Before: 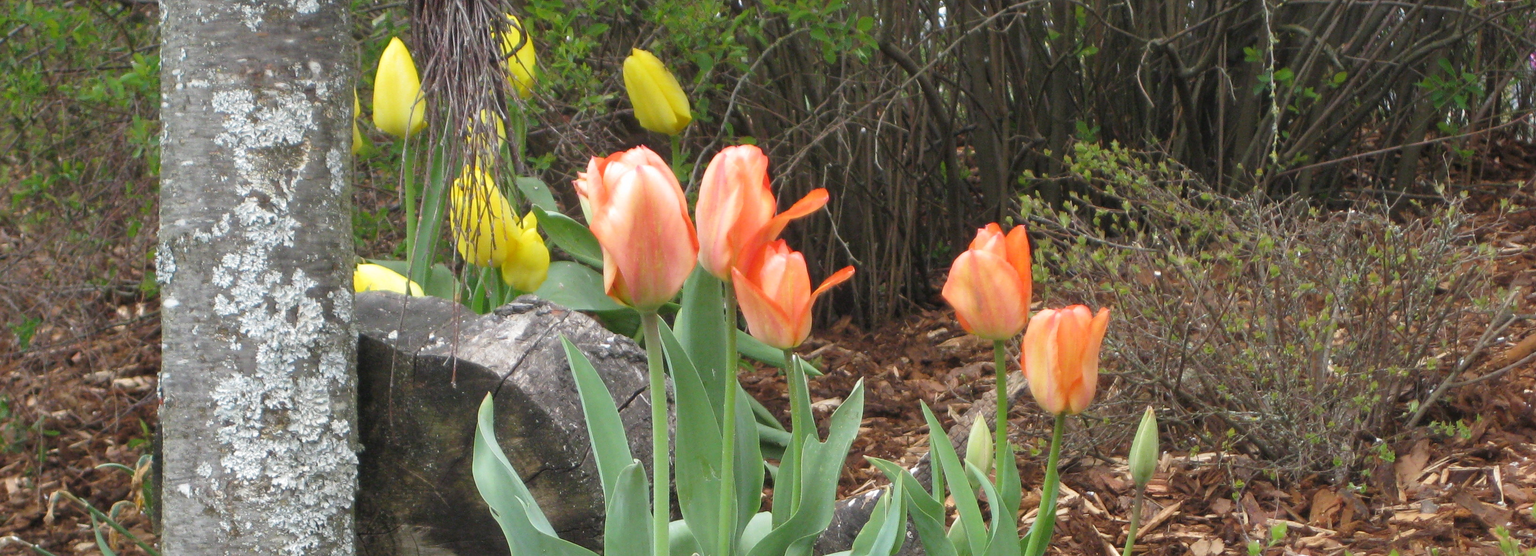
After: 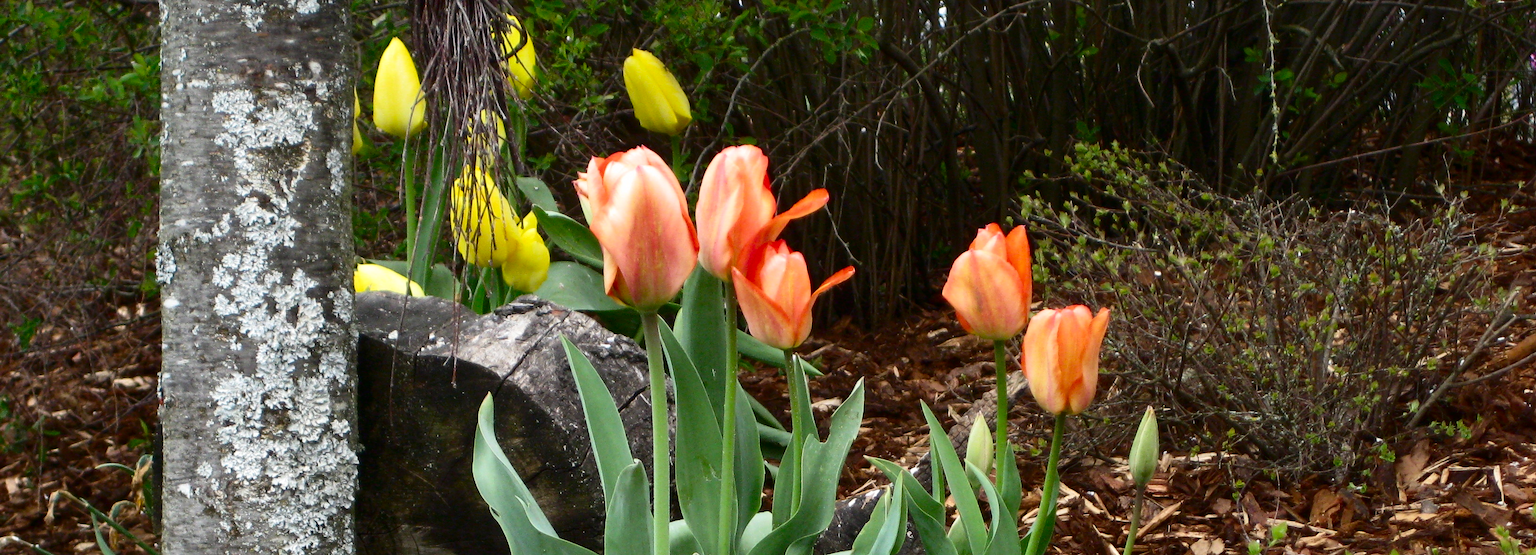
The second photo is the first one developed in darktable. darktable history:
contrast brightness saturation: contrast 0.235, brightness -0.23, saturation 0.147
